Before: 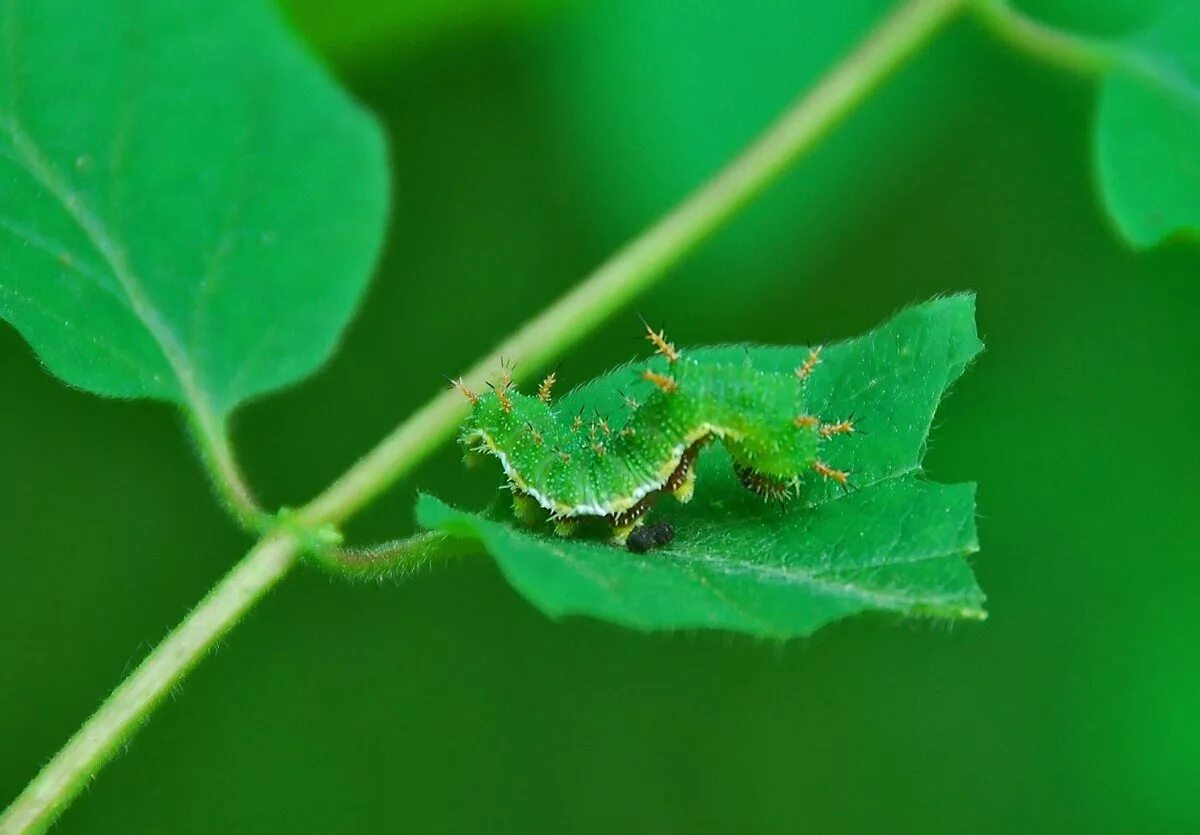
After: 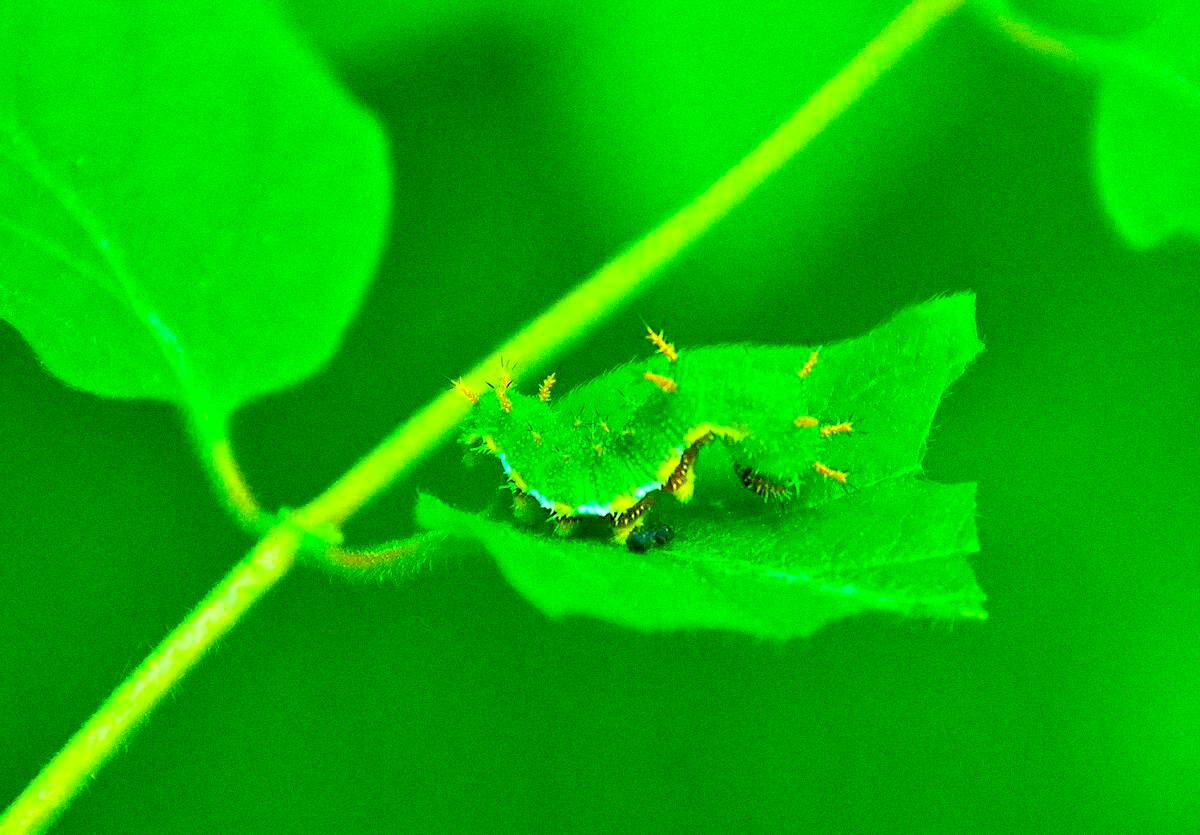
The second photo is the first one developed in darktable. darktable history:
grain: coarseness 0.09 ISO, strength 40%
color balance rgb: linear chroma grading › global chroma 20%, perceptual saturation grading › global saturation 65%, perceptual saturation grading › highlights 50%, perceptual saturation grading › shadows 30%, perceptual brilliance grading › global brilliance 12%, perceptual brilliance grading › highlights 15%, global vibrance 20%
levels: levels [0.093, 0.434, 0.988]
color correction: highlights a* -4.73, highlights b* 5.06, saturation 0.97
